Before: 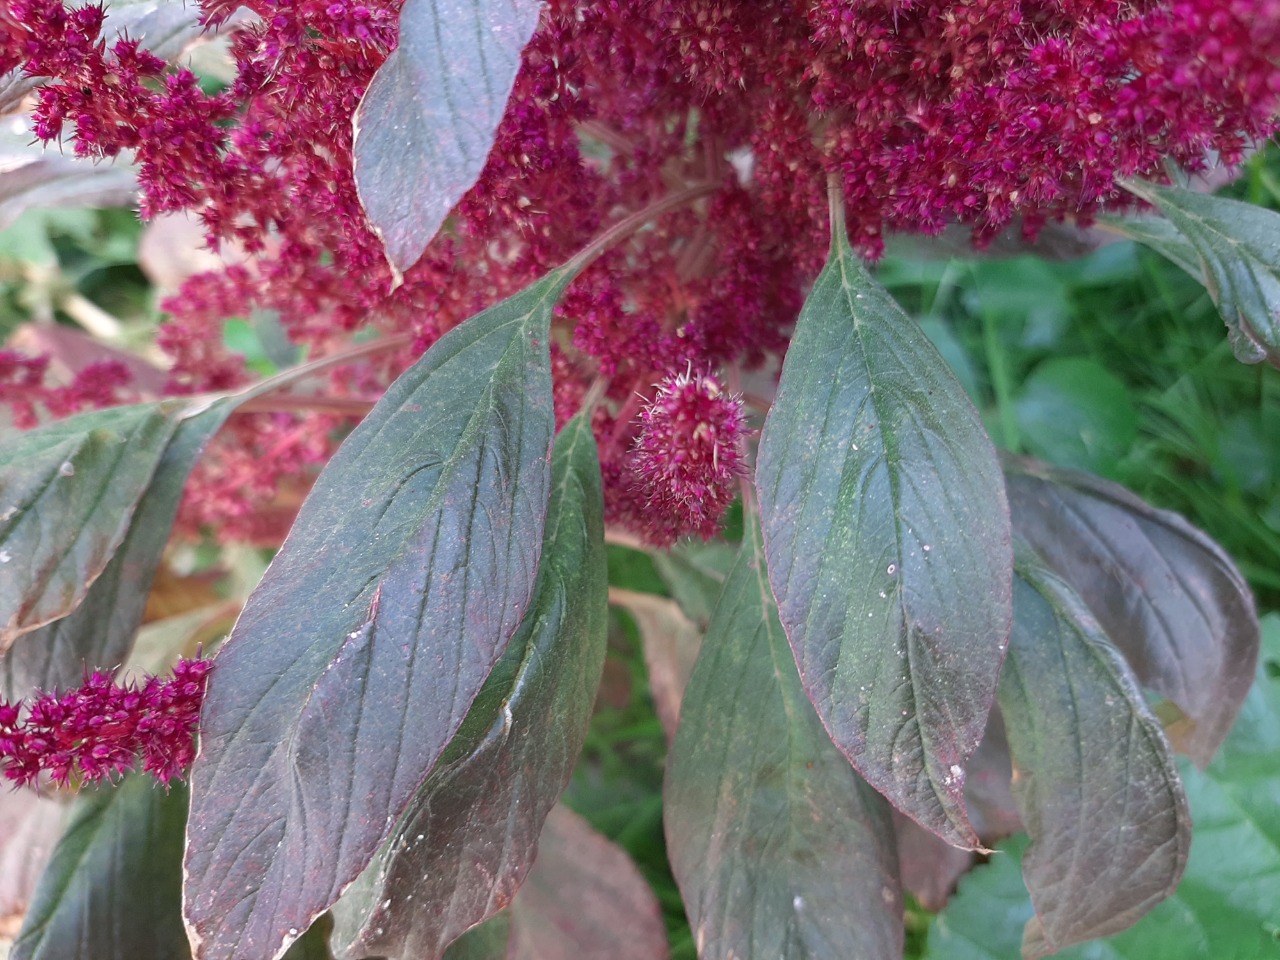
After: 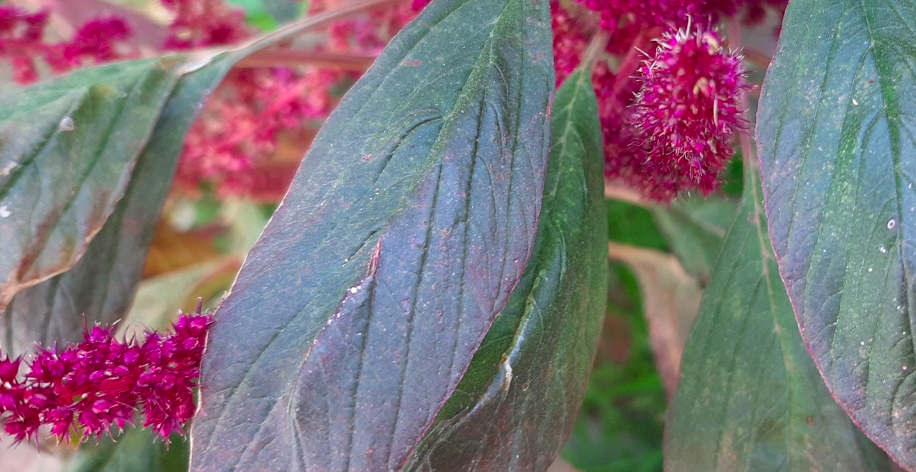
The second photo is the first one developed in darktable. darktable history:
contrast brightness saturation: brightness -0.016, saturation 0.339
crop: top 36.034%, right 28.405%, bottom 14.748%
